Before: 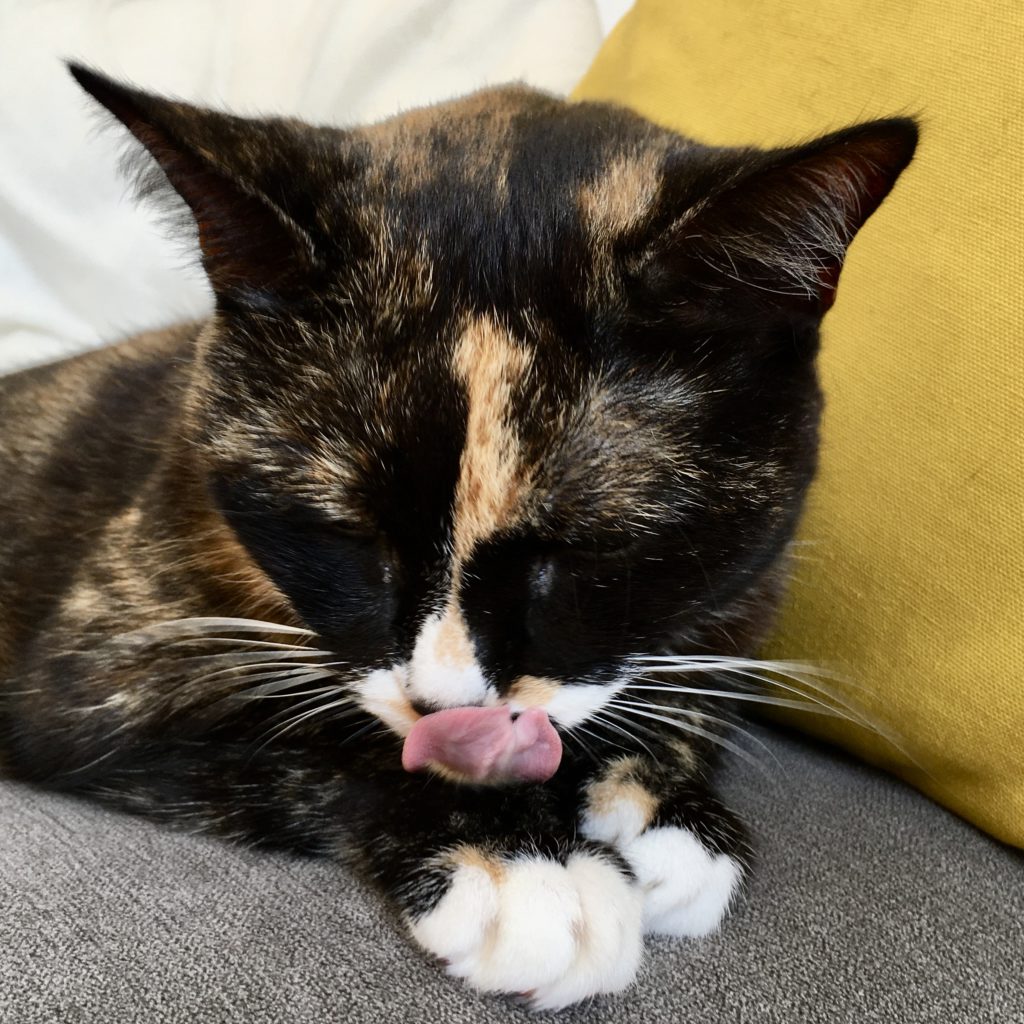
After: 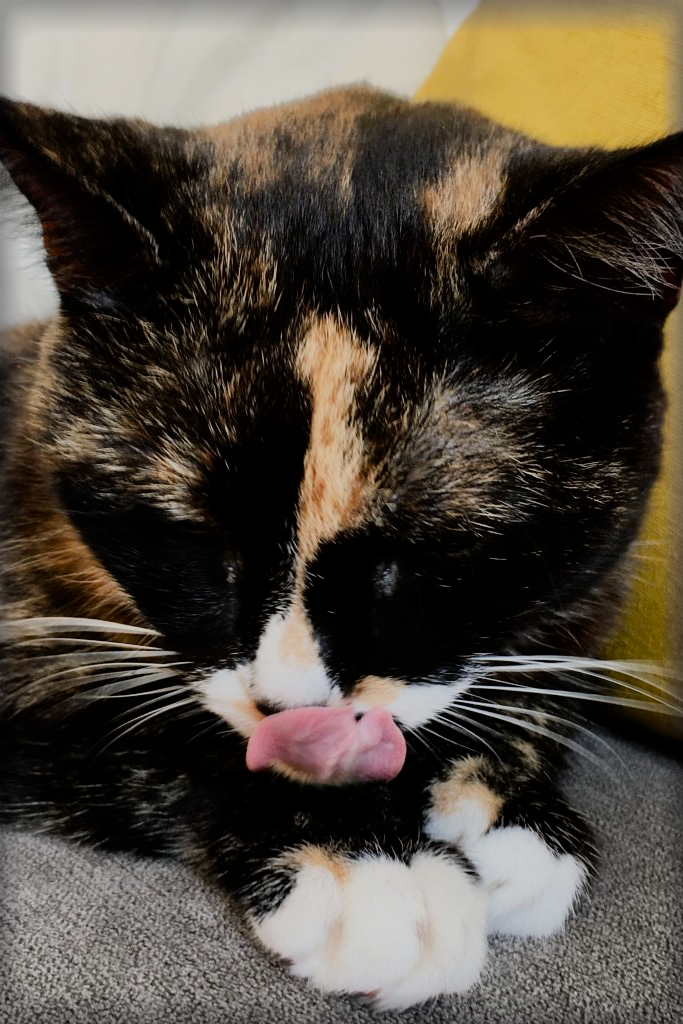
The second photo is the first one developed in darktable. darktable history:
filmic rgb: black relative exposure -7.65 EV, white relative exposure 4.56 EV, hardness 3.61
crop and rotate: left 15.266%, right 18.009%
vignetting: fall-off start 93.47%, fall-off radius 6.2%, automatic ratio true, width/height ratio 1.332, shape 0.044, unbound false
